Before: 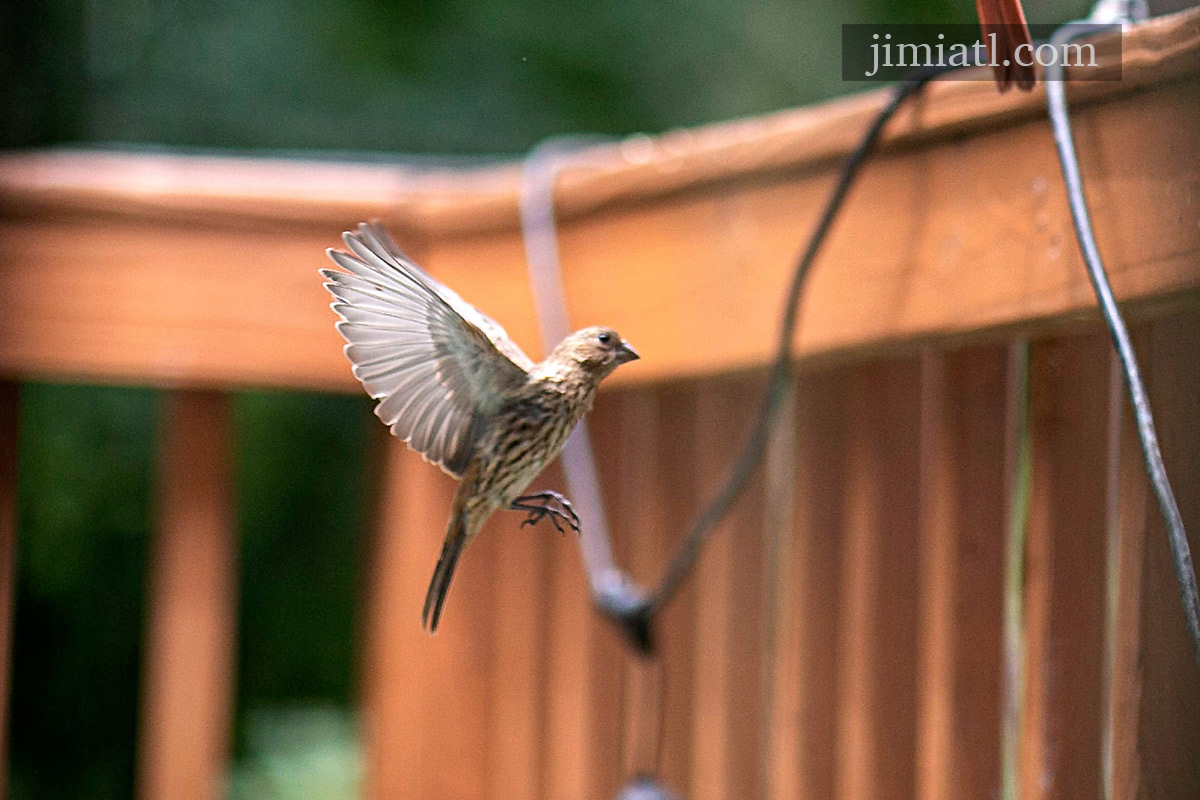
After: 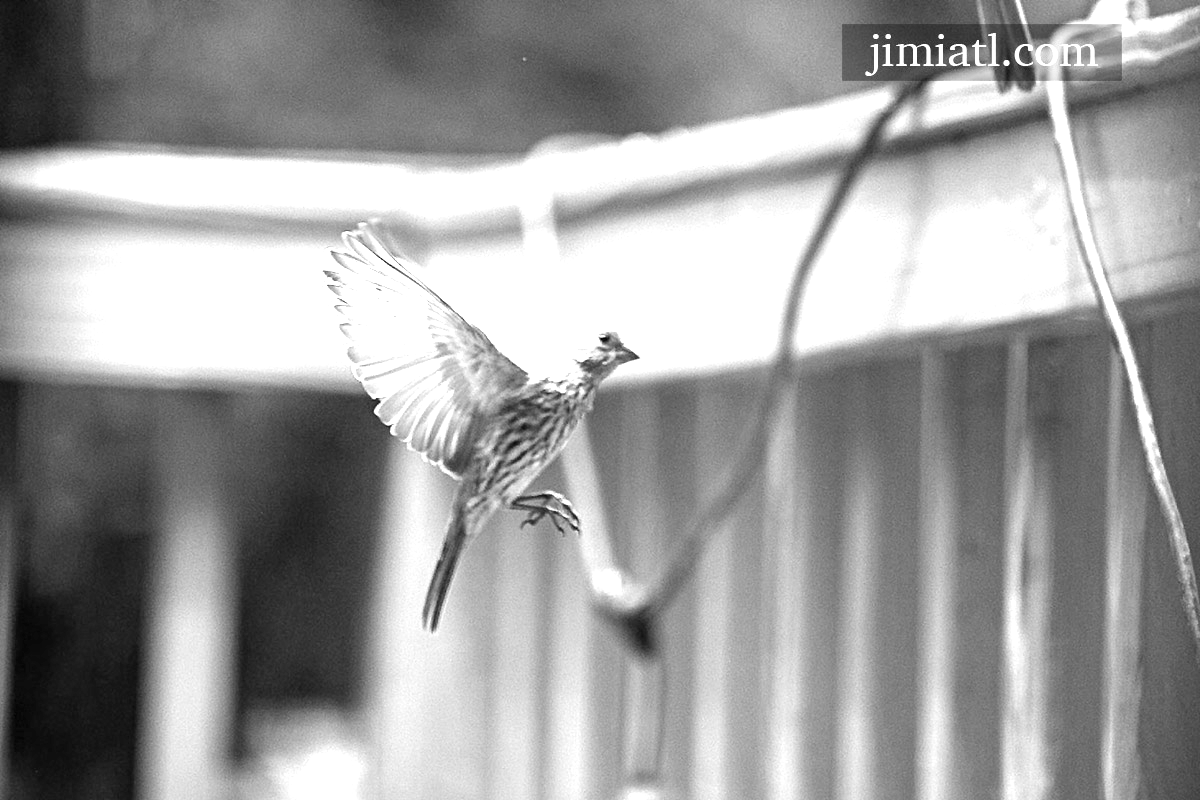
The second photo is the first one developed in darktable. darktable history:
monochrome: on, module defaults
exposure: black level correction 0, exposure 1.45 EV, compensate exposure bias true, compensate highlight preservation false
